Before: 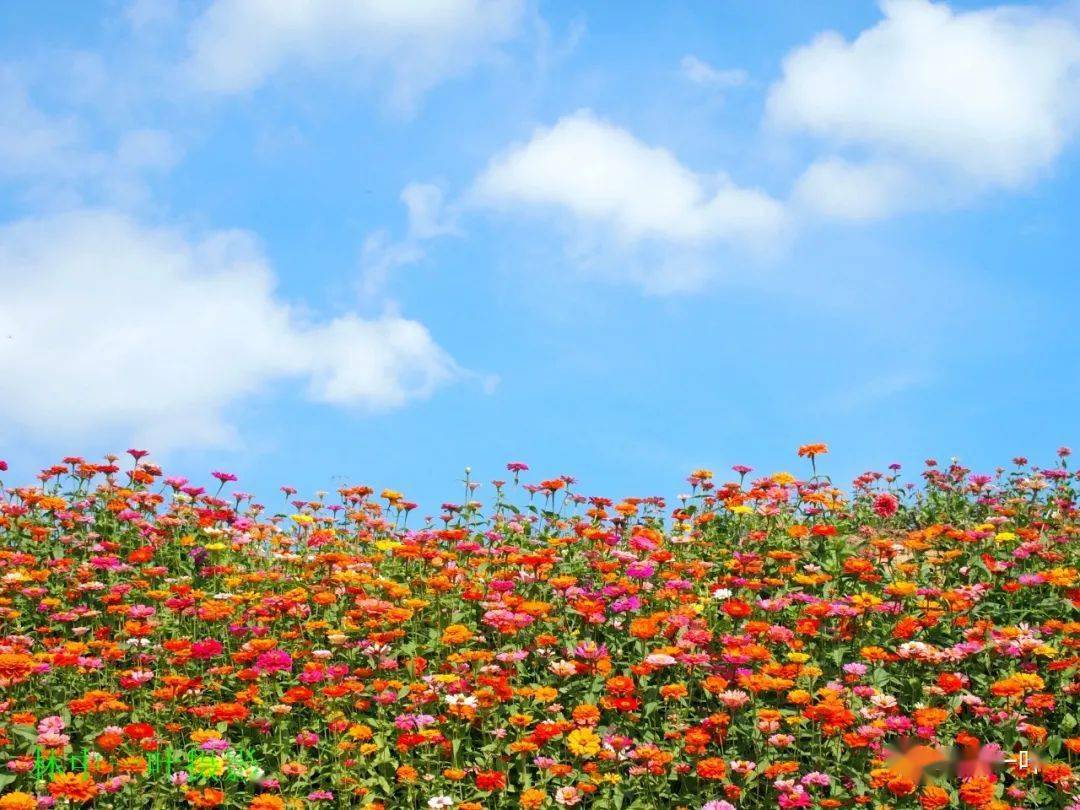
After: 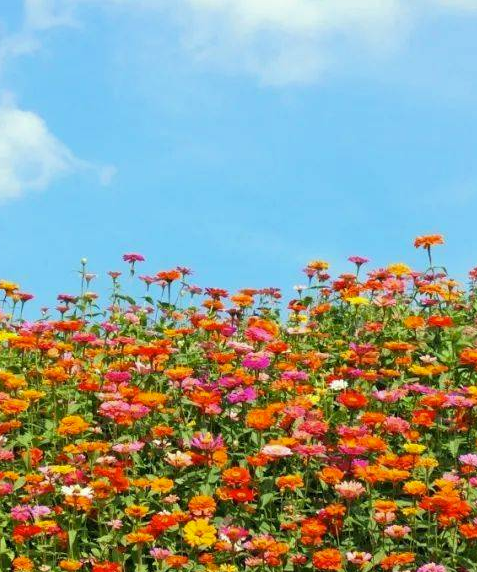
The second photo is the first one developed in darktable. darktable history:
crop: left 35.572%, top 25.873%, right 20.202%, bottom 3.431%
color correction: highlights a* -4.34, highlights b* 6.21
